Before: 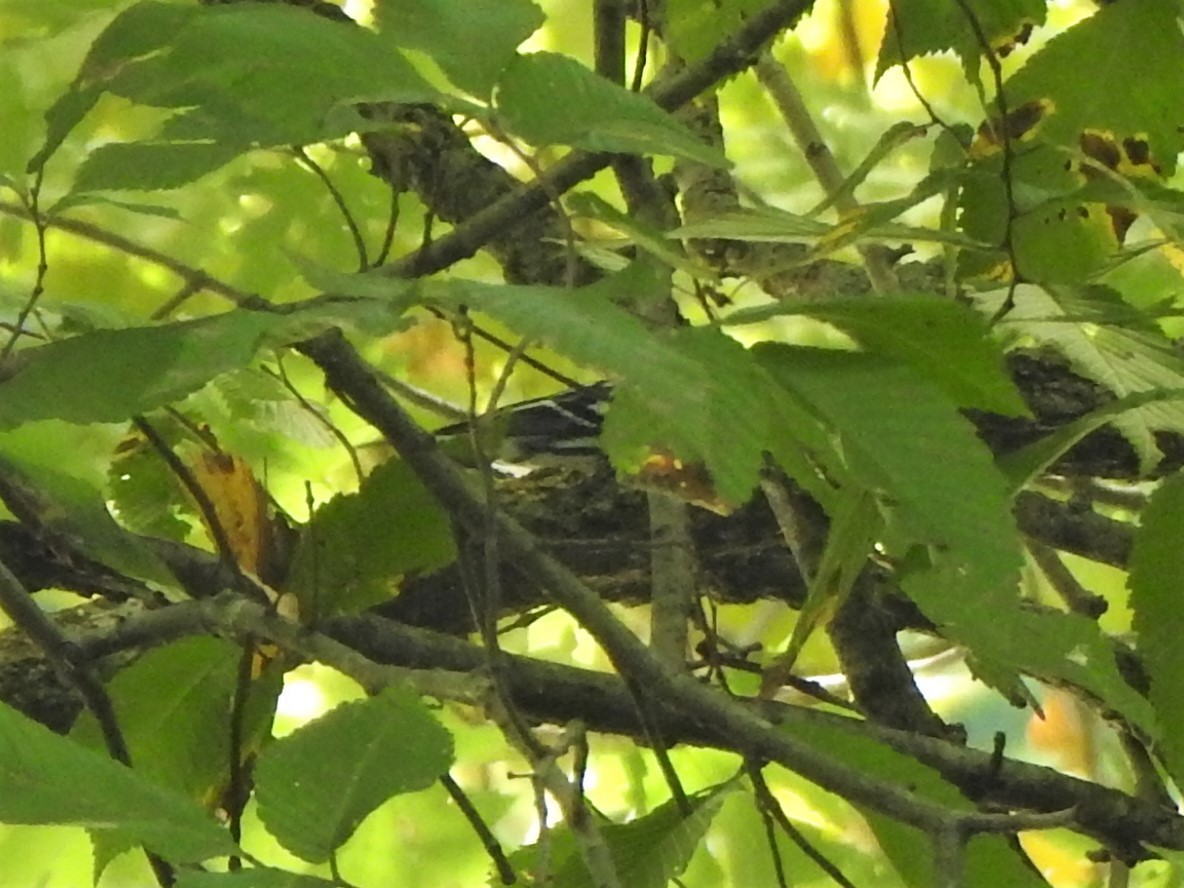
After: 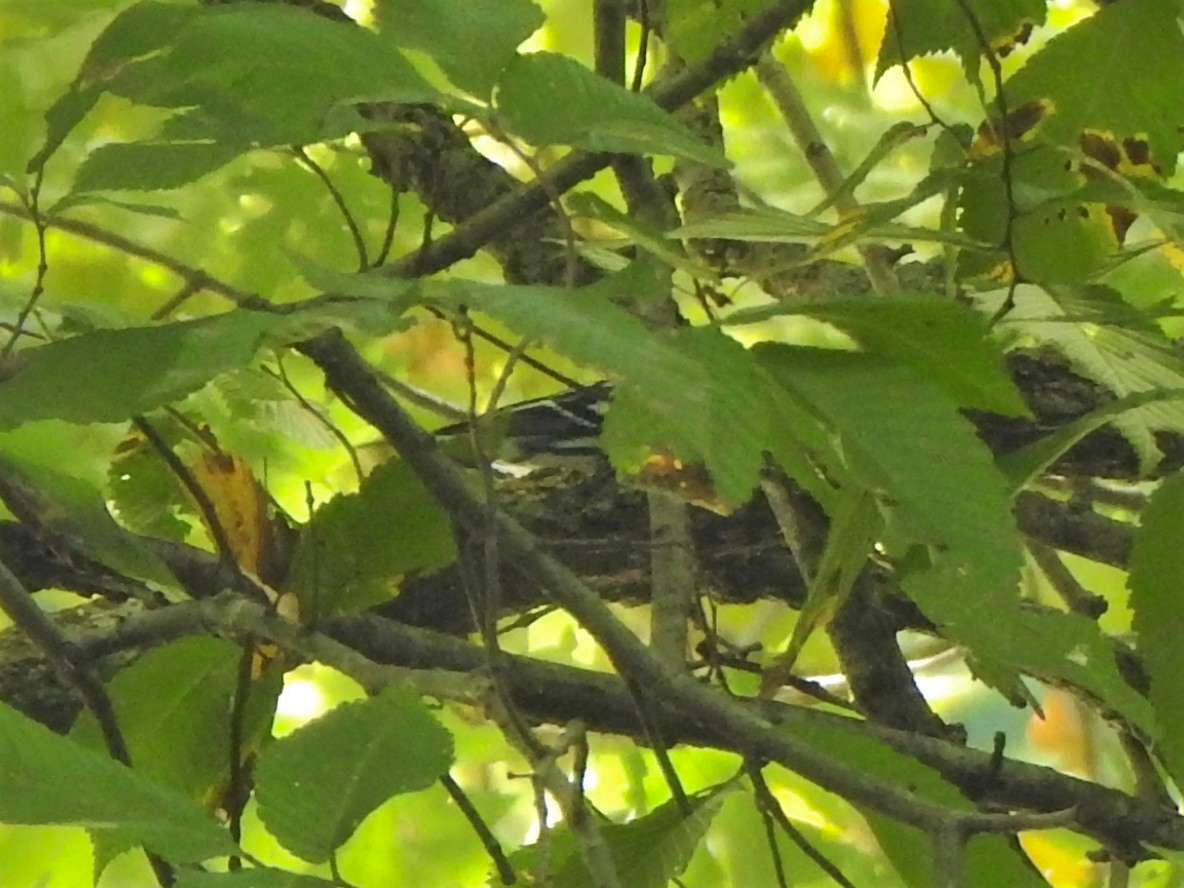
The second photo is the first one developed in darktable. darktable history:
shadows and highlights: on, module defaults
tone equalizer: edges refinement/feathering 500, mask exposure compensation -1.57 EV, preserve details no
